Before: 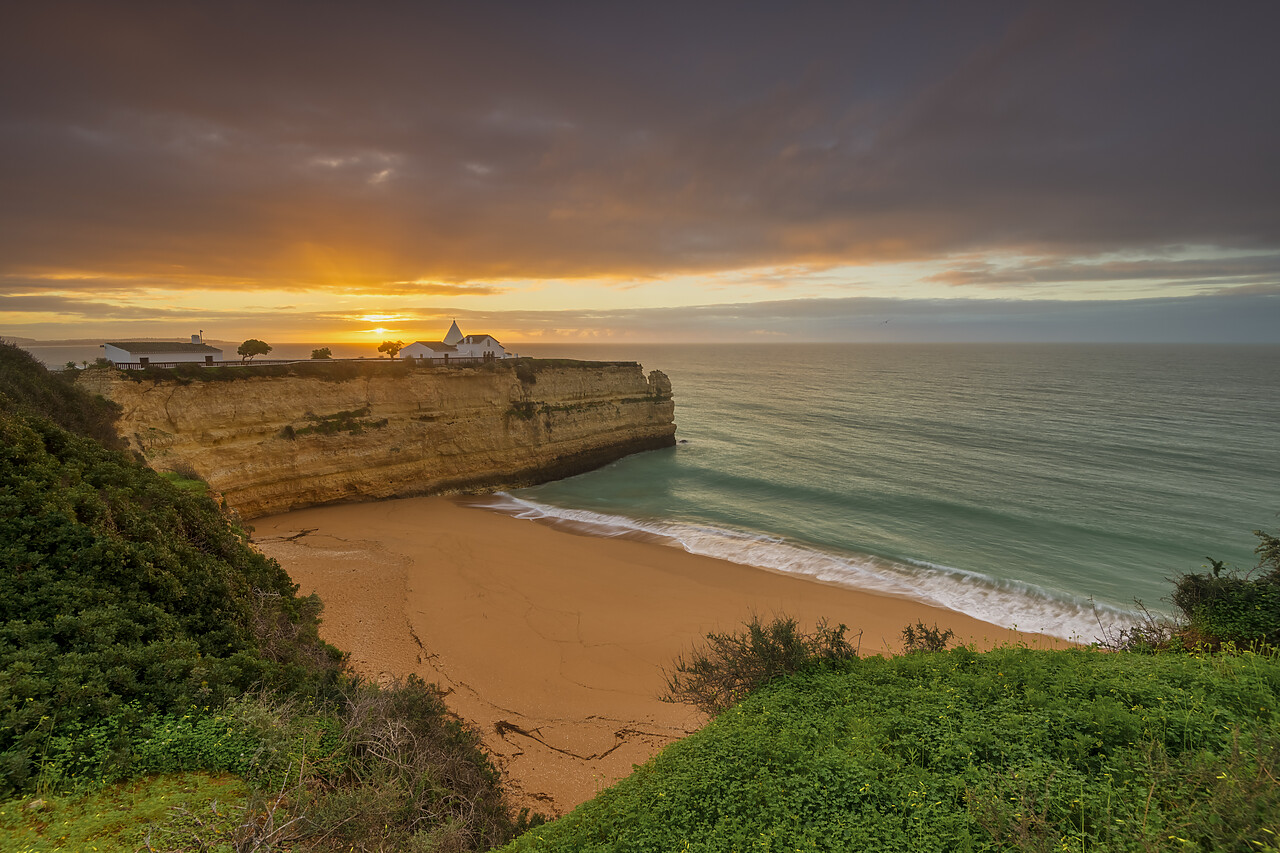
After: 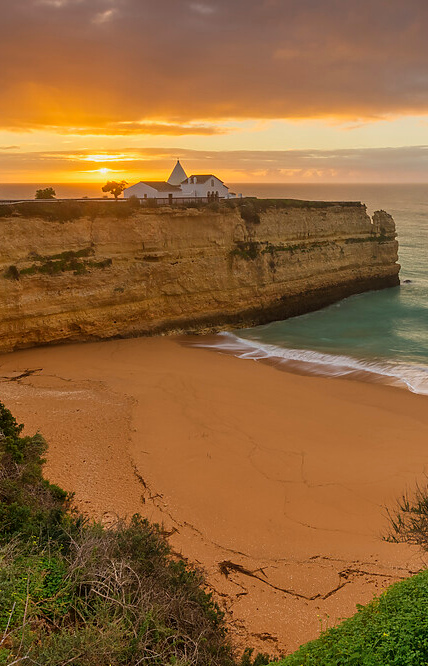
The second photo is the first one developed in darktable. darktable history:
crop and rotate: left 21.593%, top 18.869%, right 44.917%, bottom 3.006%
